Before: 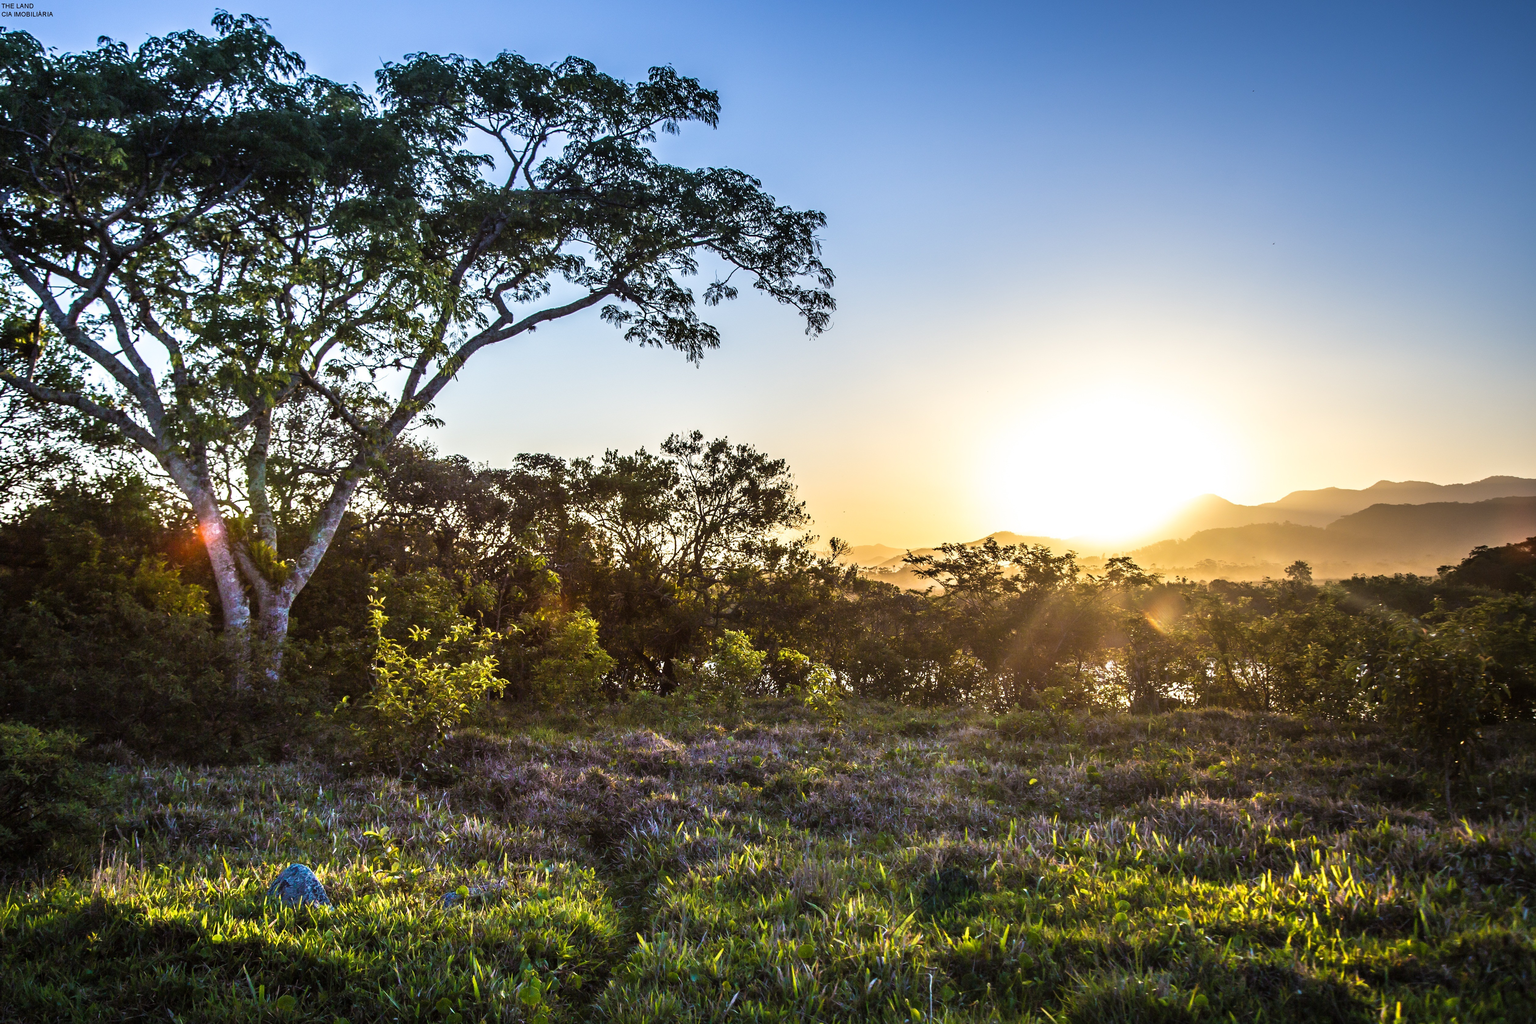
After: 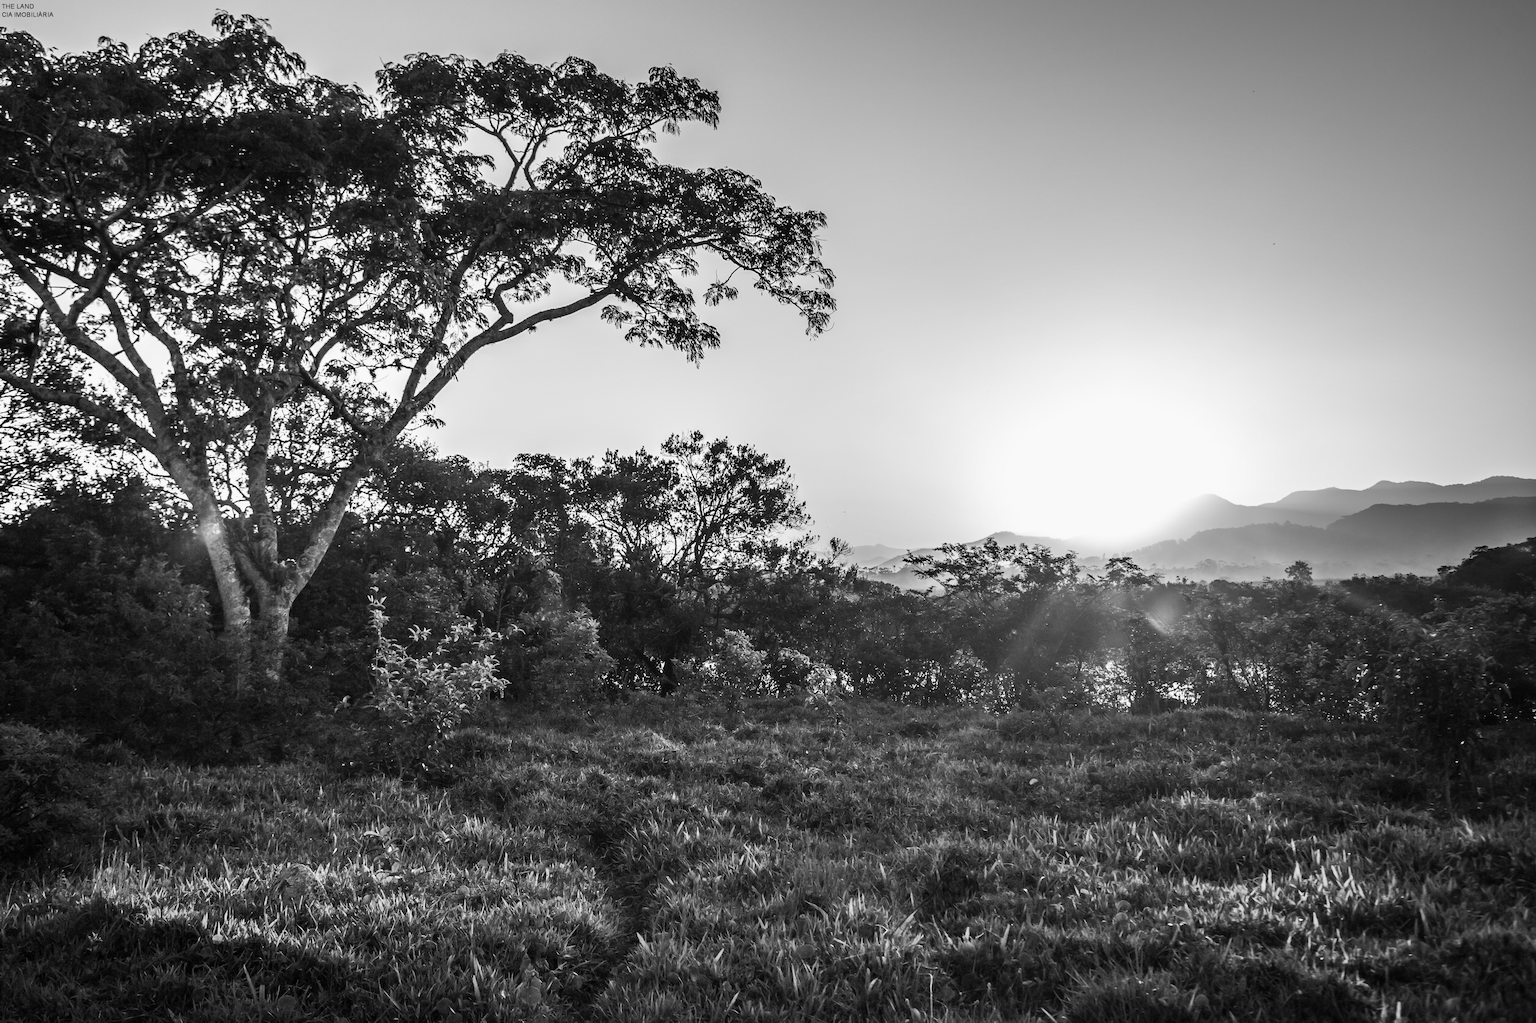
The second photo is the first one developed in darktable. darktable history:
color calibration: output gray [0.28, 0.41, 0.31, 0], gray › normalize channels true, illuminant same as pipeline (D50), adaptation XYZ, x 0.346, y 0.359, gamut compression 0
contrast brightness saturation: contrast 0.04, saturation 0.16
white balance: red 0.98, blue 1.034
